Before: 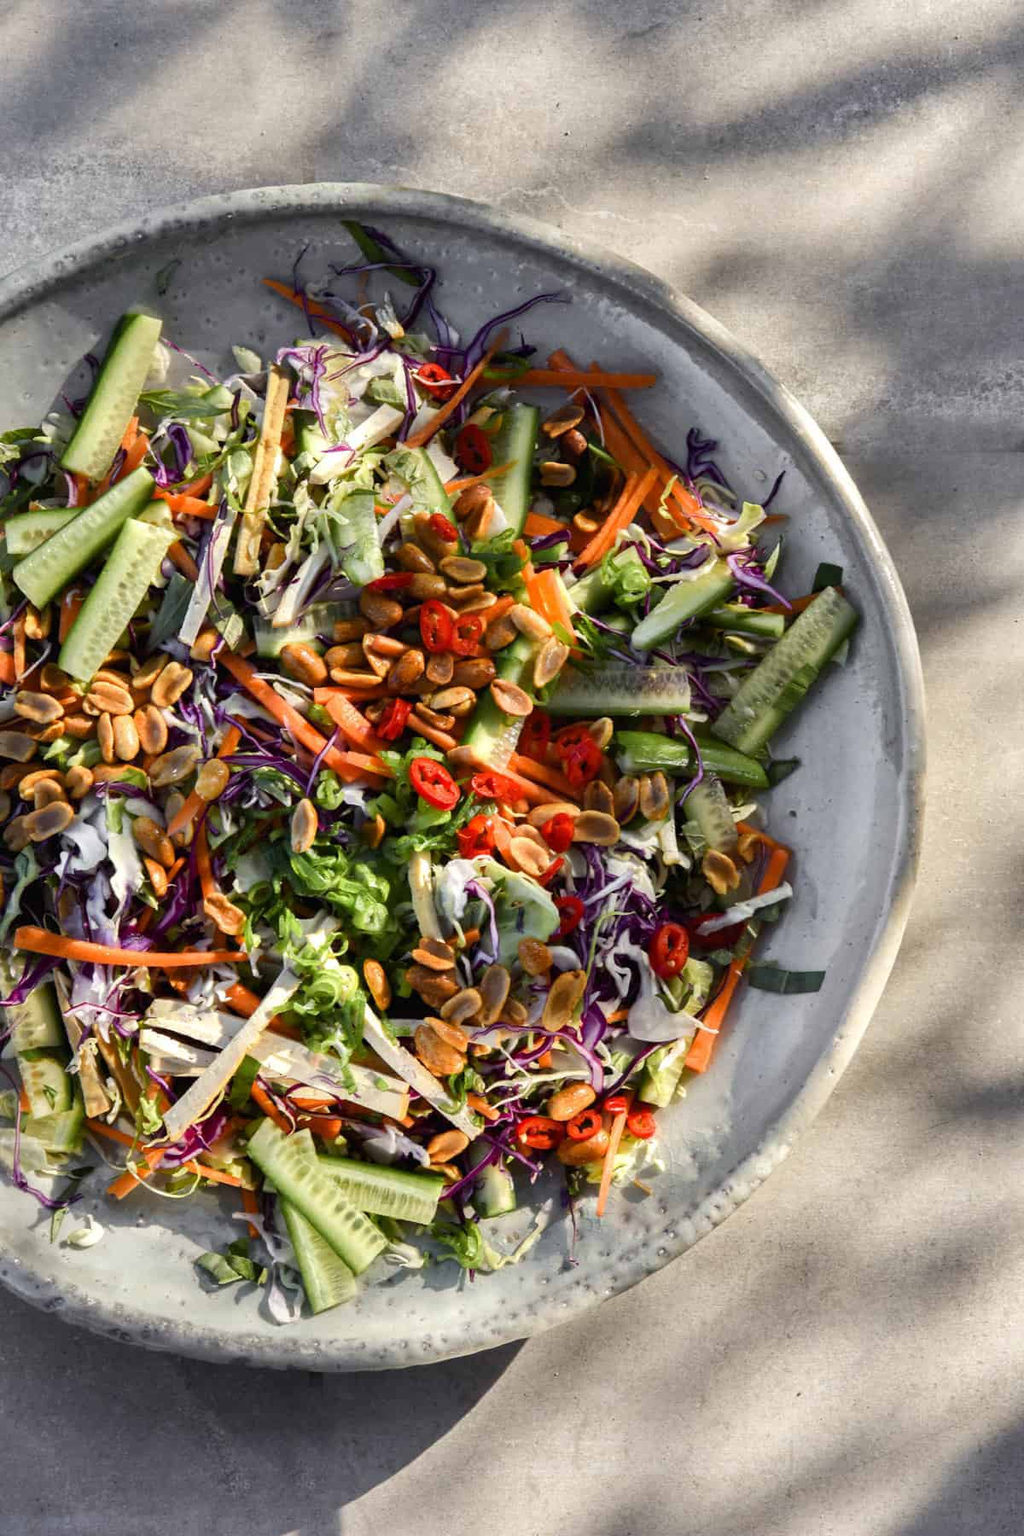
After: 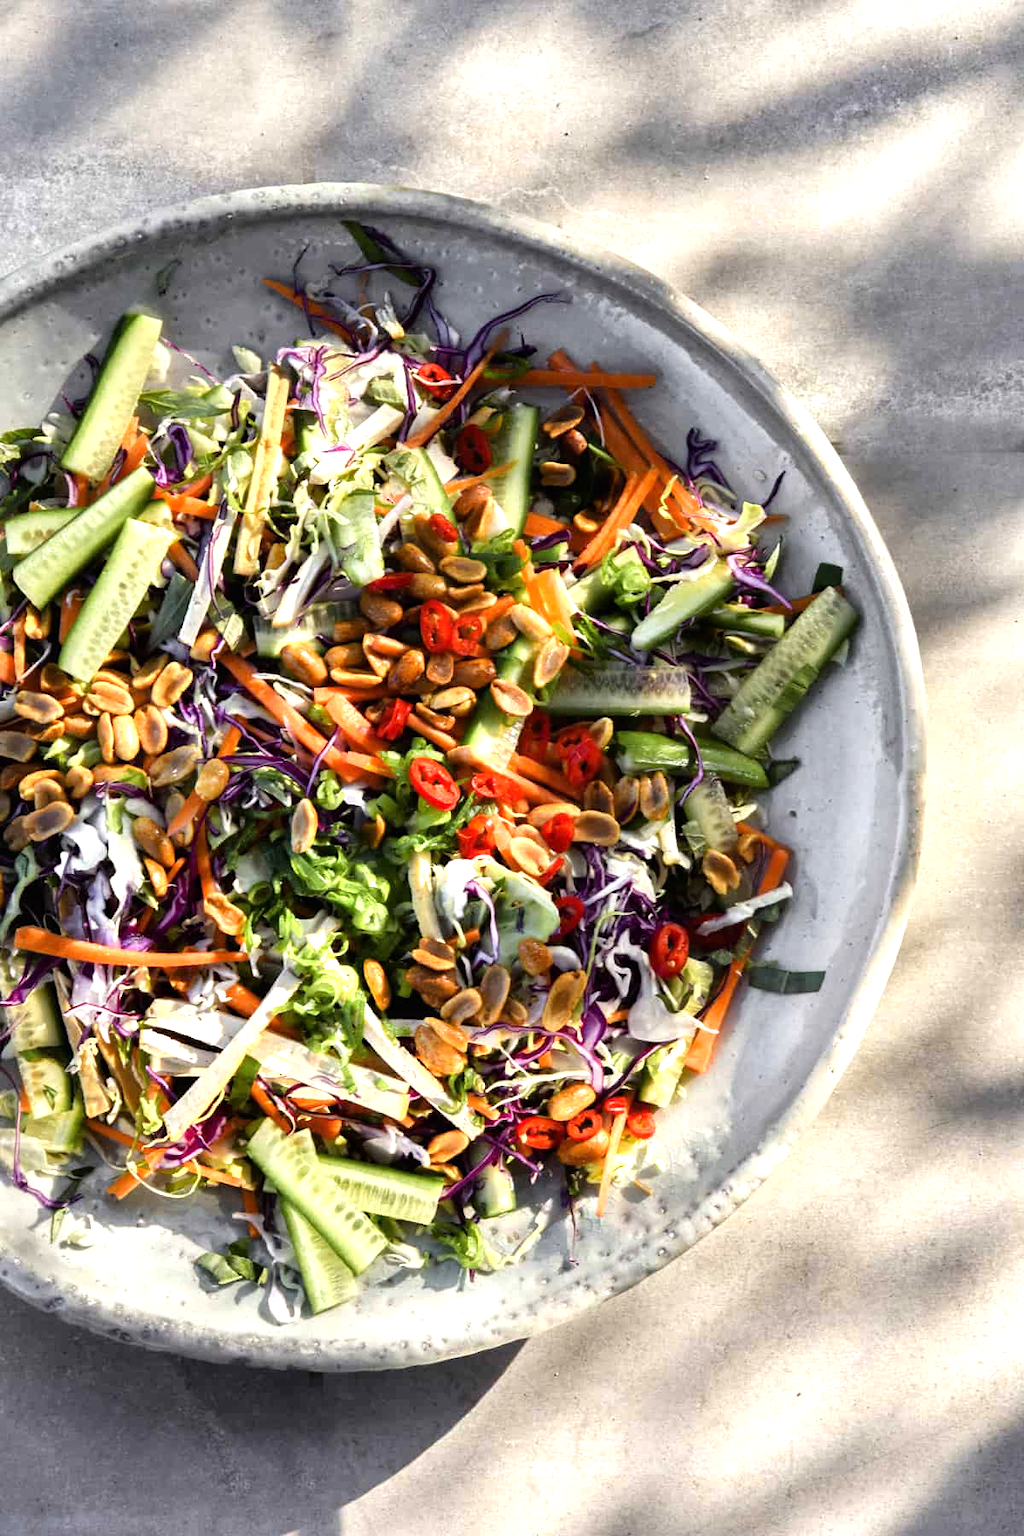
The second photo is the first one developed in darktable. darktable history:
tone equalizer: -8 EV -0.739 EV, -7 EV -0.7 EV, -6 EV -0.584 EV, -5 EV -0.361 EV, -3 EV 0.394 EV, -2 EV 0.6 EV, -1 EV 0.674 EV, +0 EV 0.721 EV
